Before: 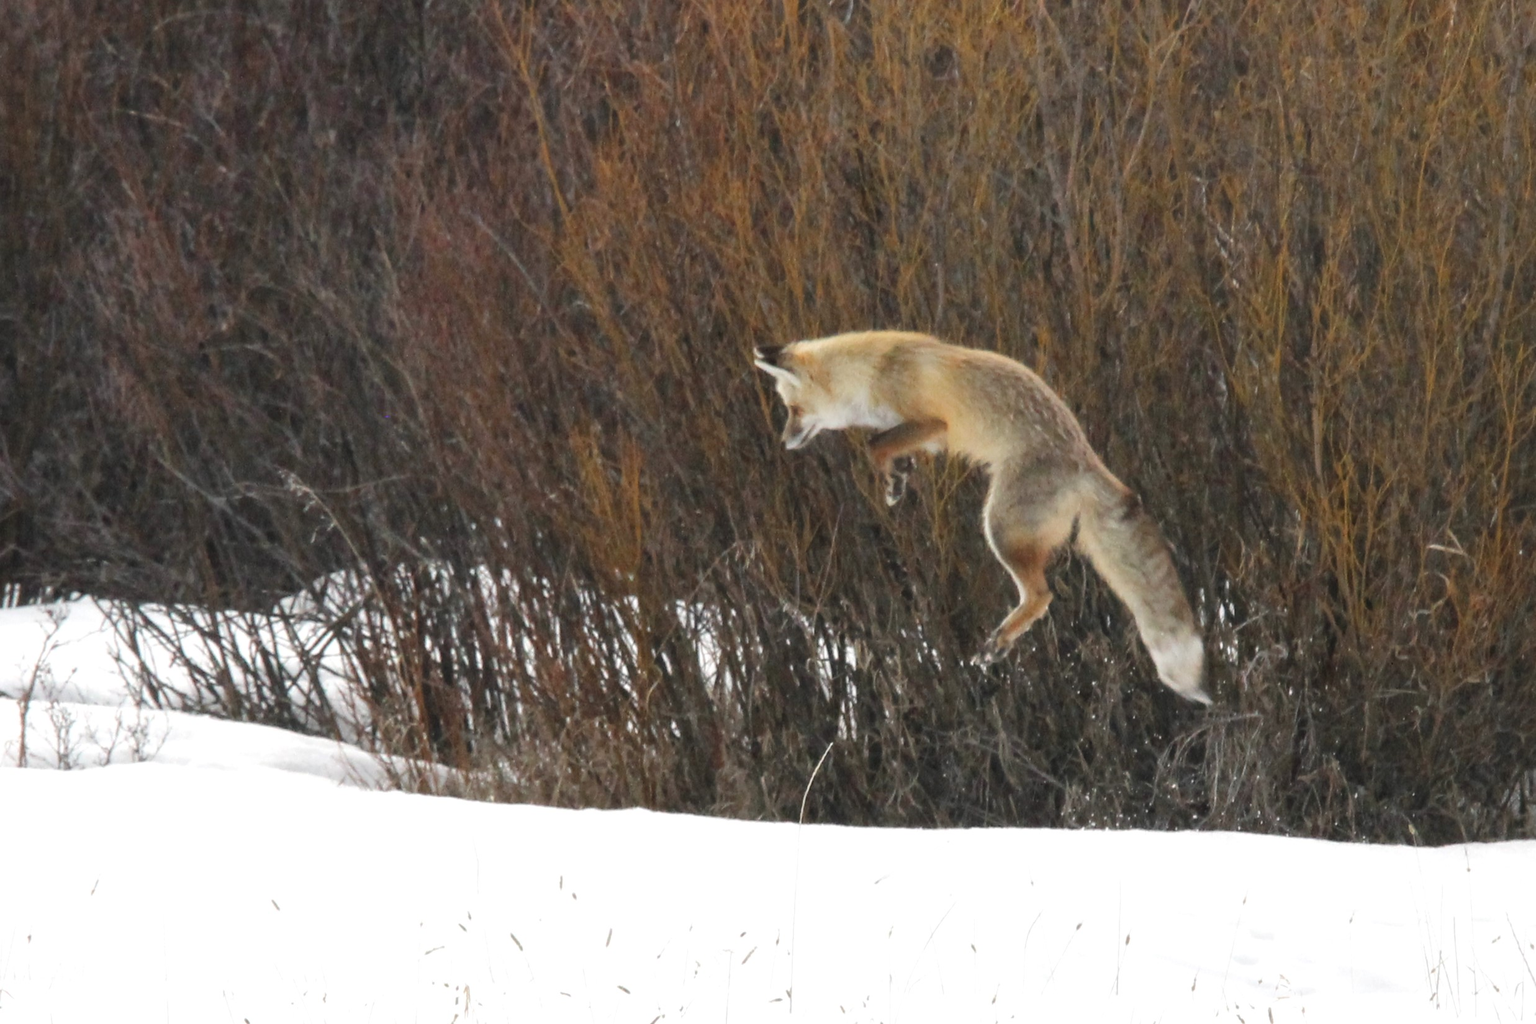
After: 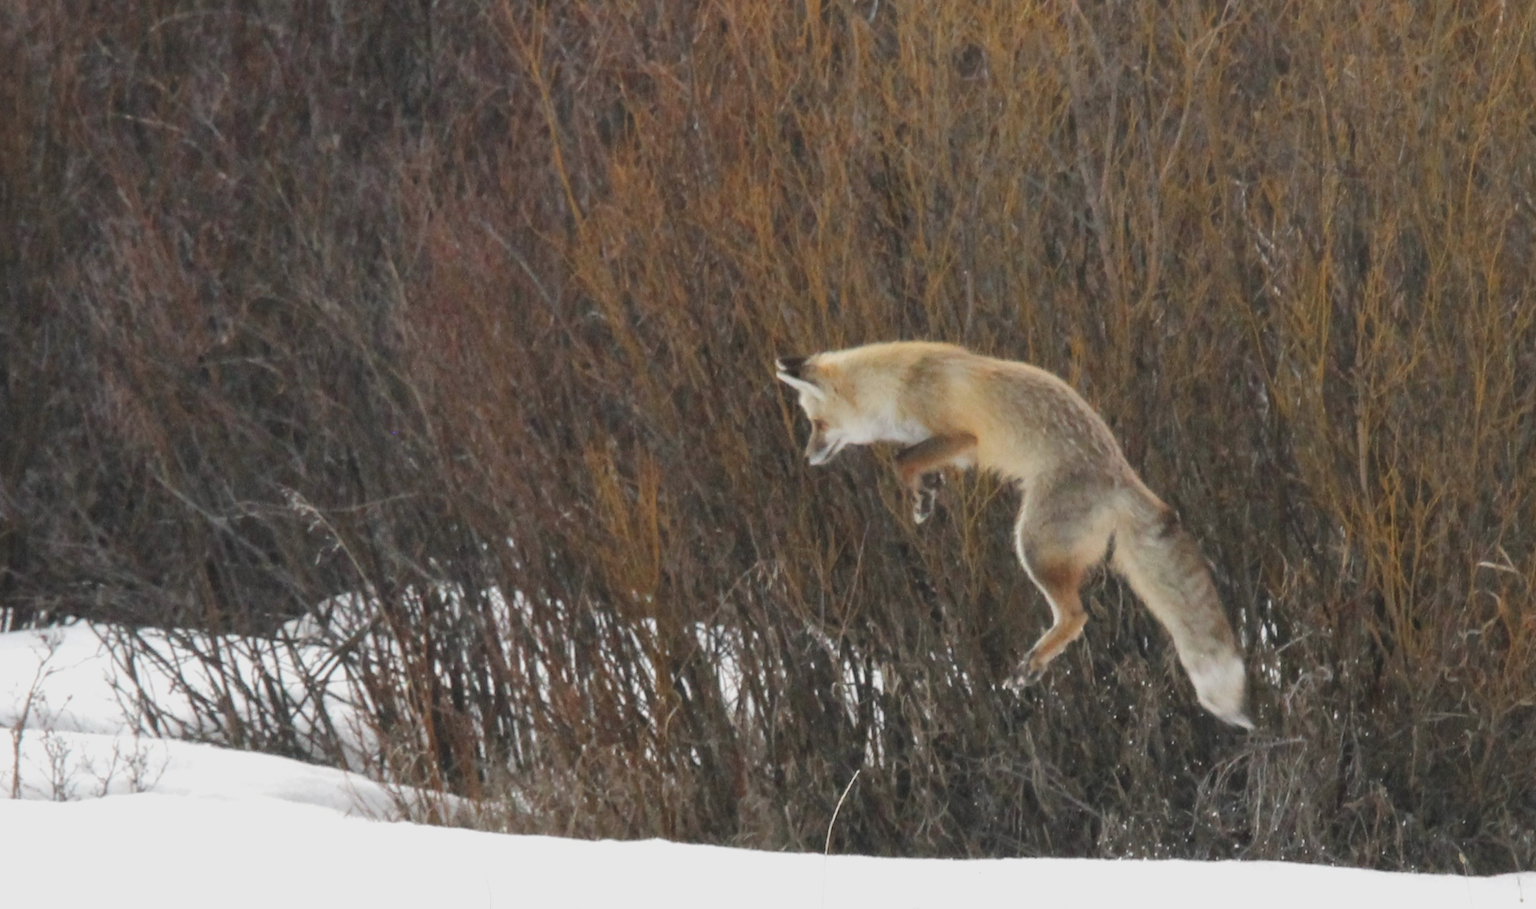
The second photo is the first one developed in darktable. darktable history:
color balance: contrast -15%
crop and rotate: angle 0.2°, left 0.275%, right 3.127%, bottom 14.18%
